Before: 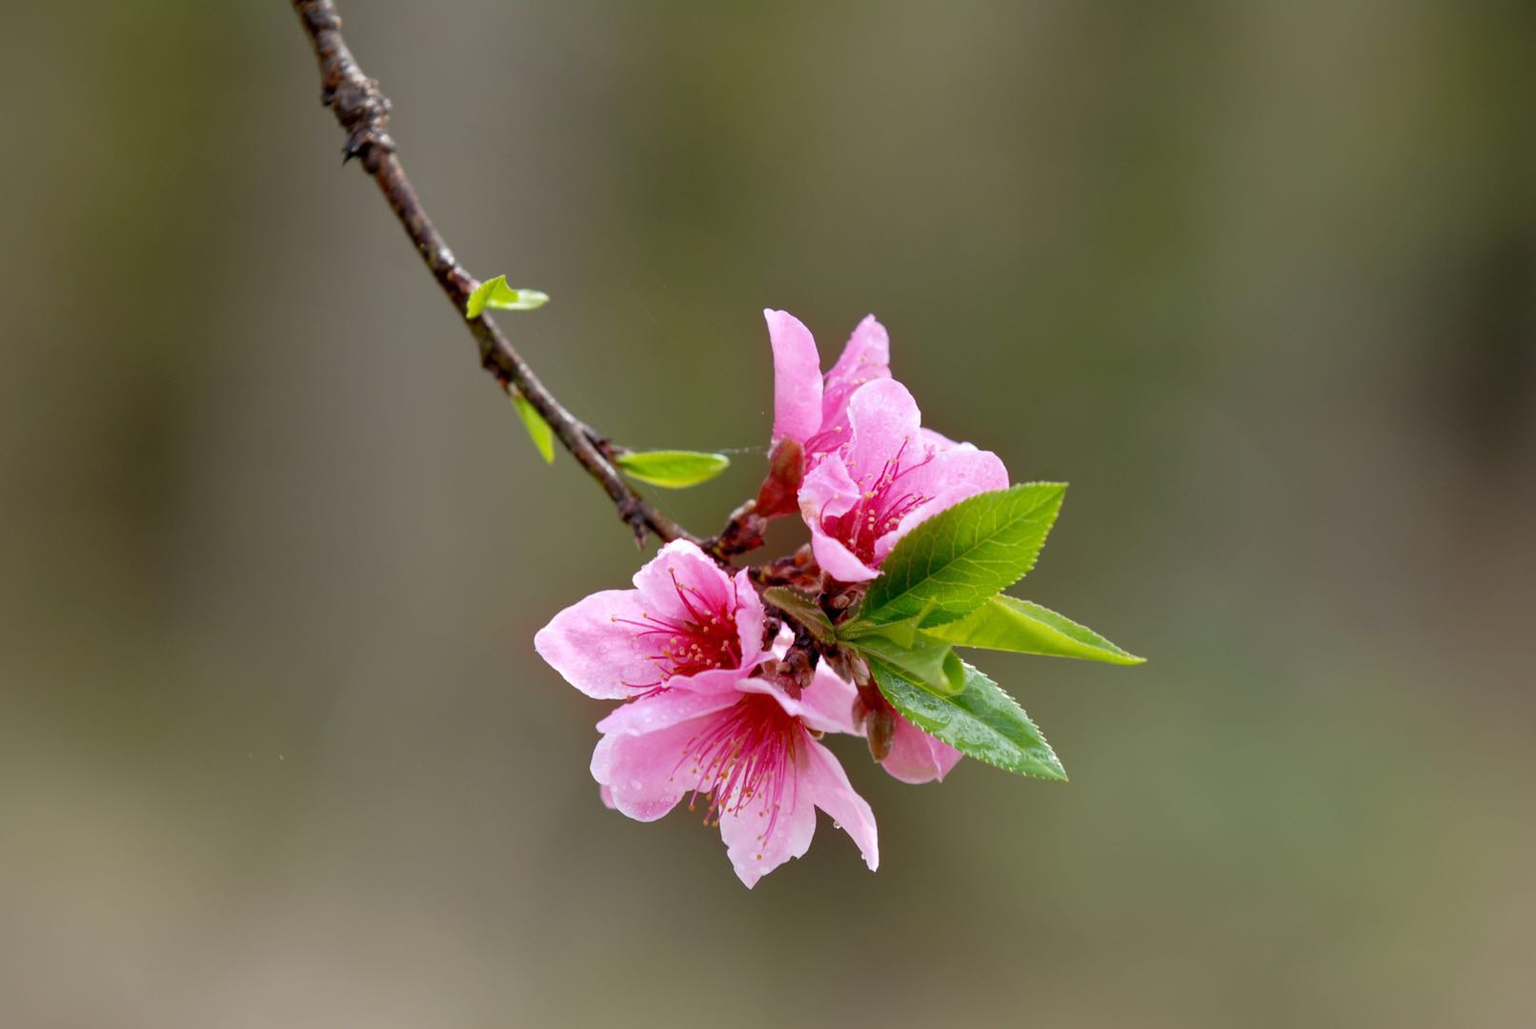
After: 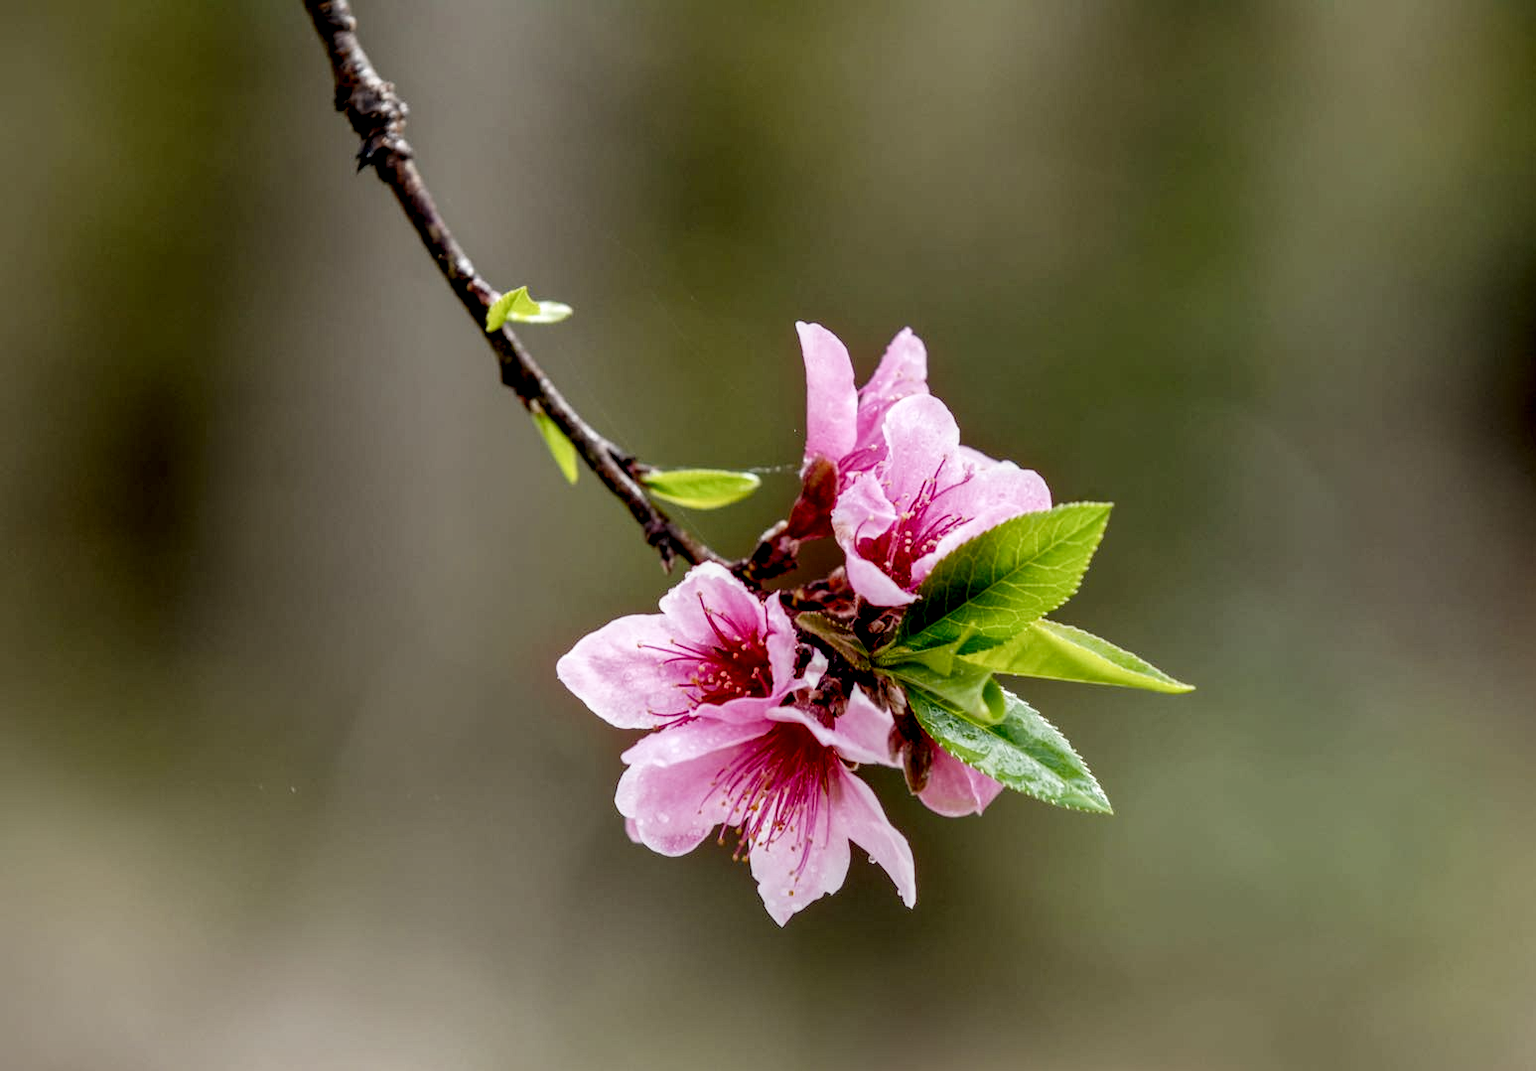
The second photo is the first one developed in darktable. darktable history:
crop: right 3.997%, bottom 0.032%
exposure: black level correction 0.001, exposure -0.124 EV, compensate highlight preservation false
filmic rgb: black relative exposure -7.65 EV, white relative exposure 4.56 EV, hardness 3.61, contrast 1.056, preserve chrominance no, color science v4 (2020), iterations of high-quality reconstruction 0, contrast in shadows soft, contrast in highlights soft
local contrast: highlights 16%, detail 187%
